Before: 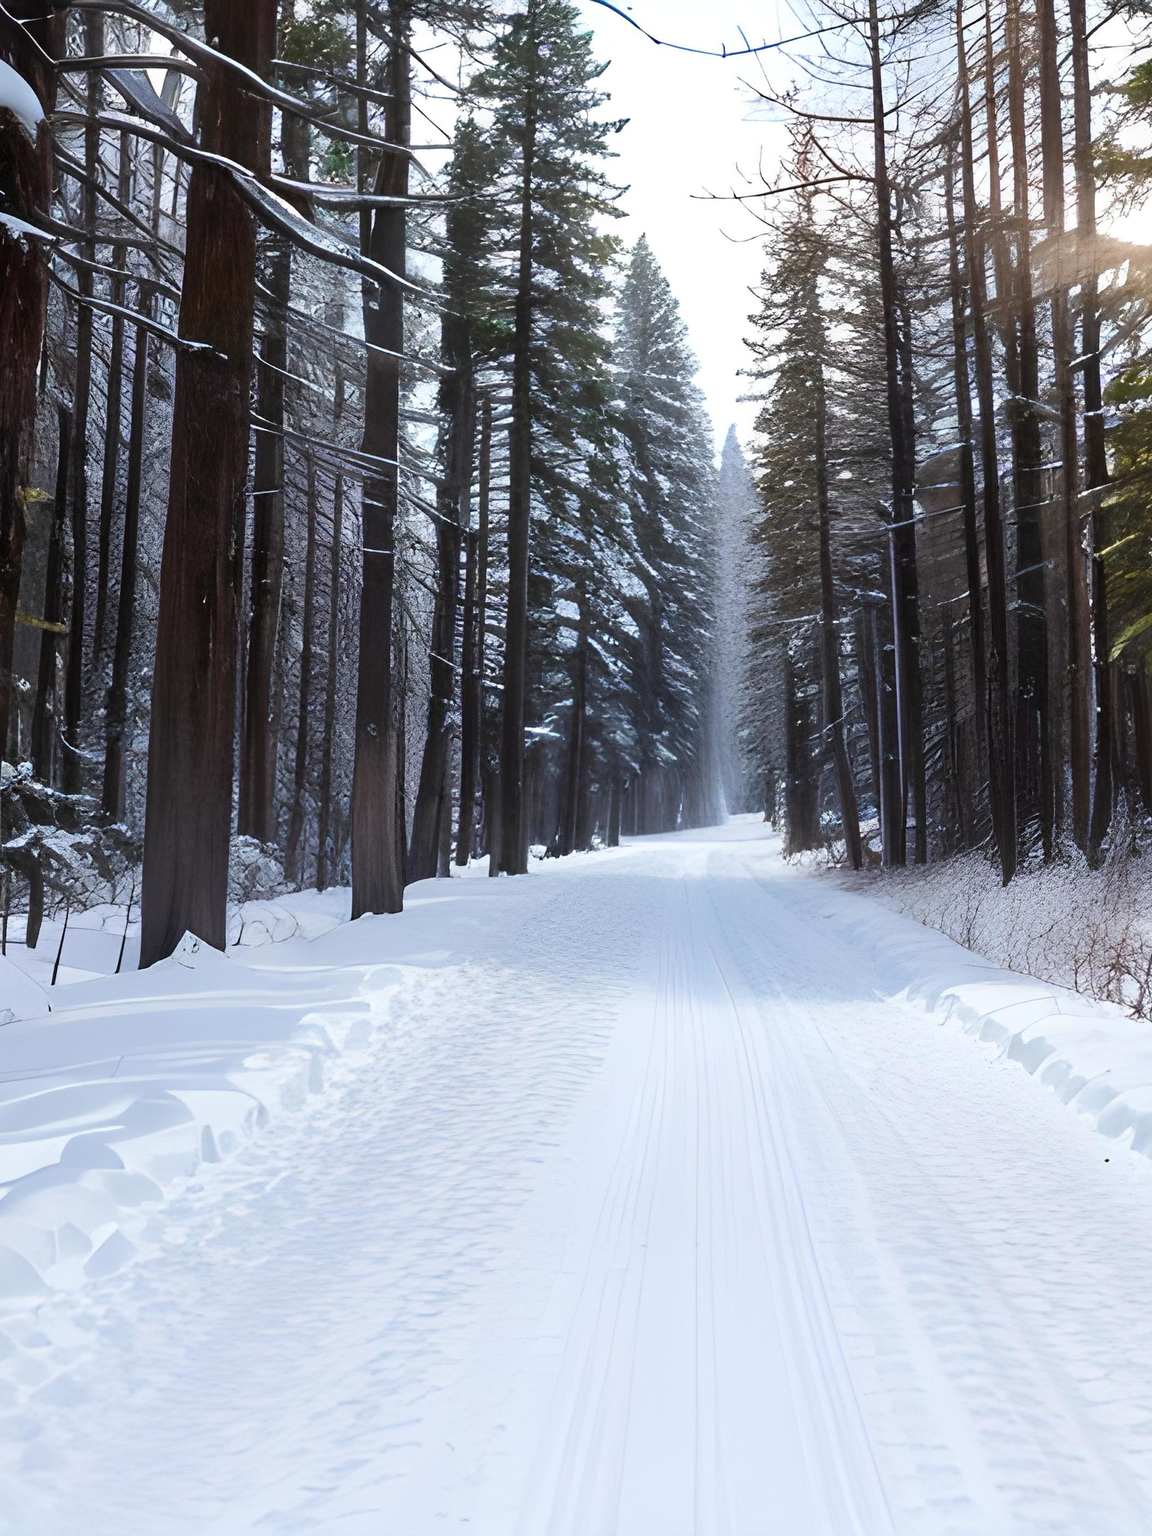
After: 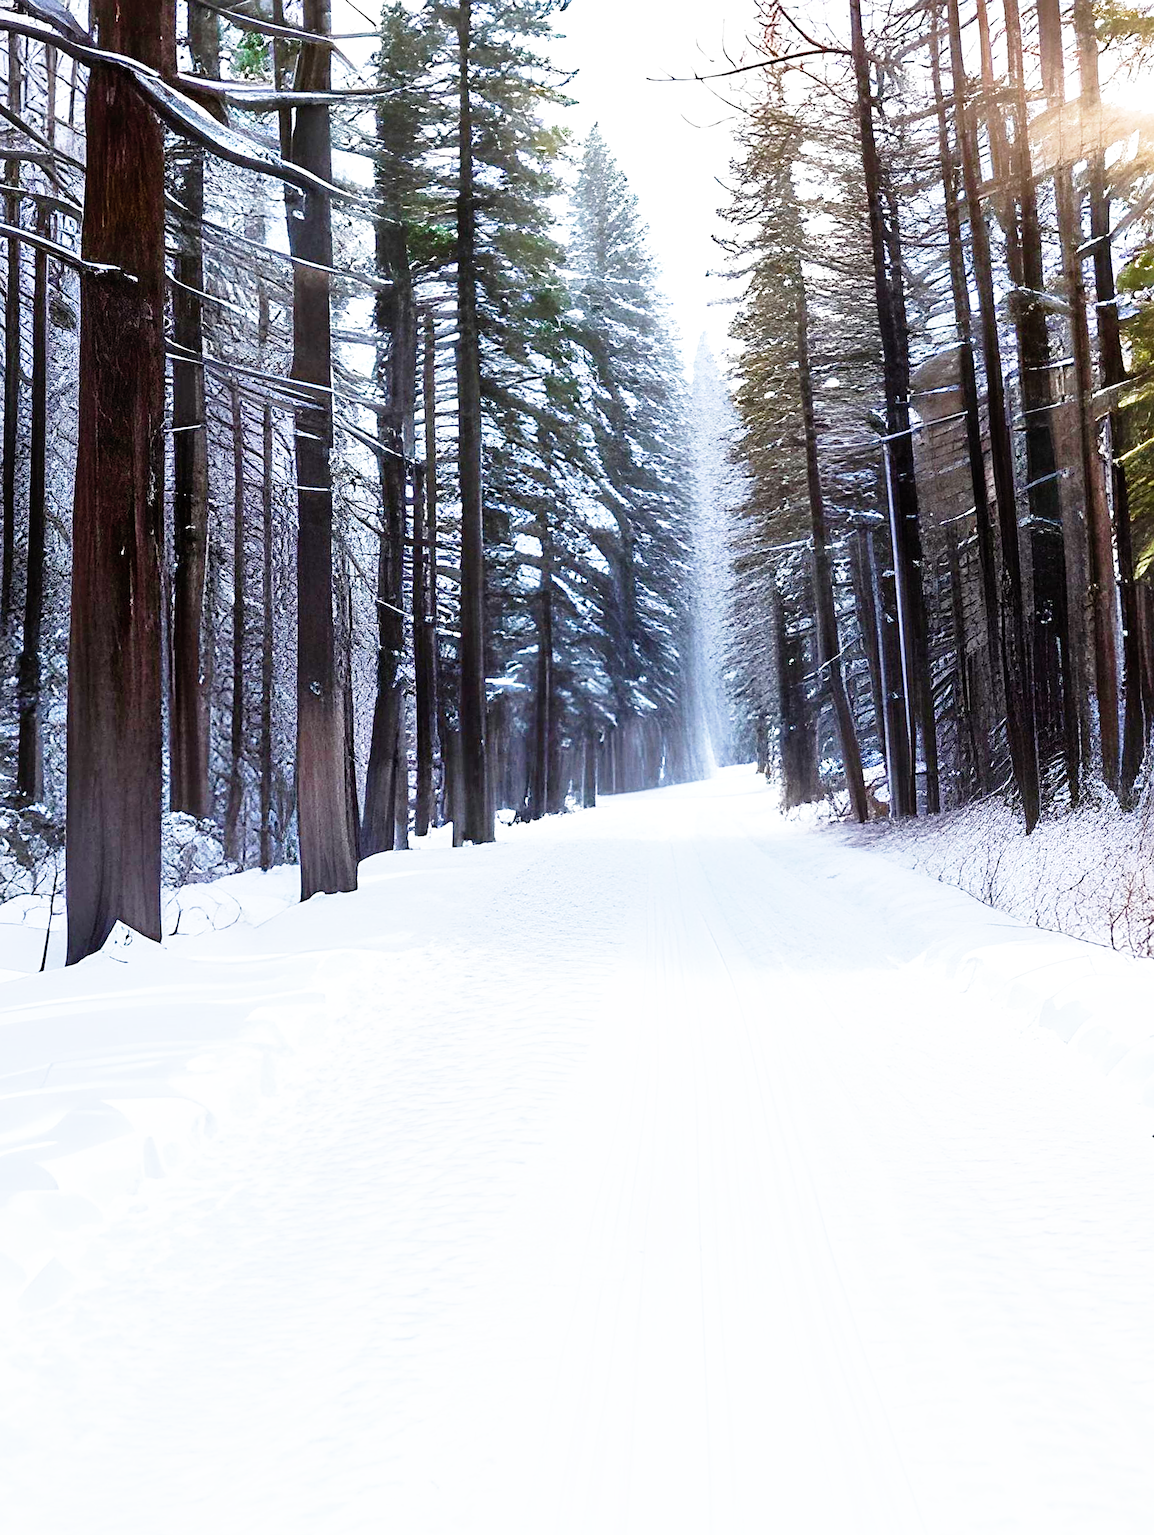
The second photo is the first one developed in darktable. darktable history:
sharpen: on, module defaults
local contrast: mode bilateral grid, contrast 20, coarseness 49, detail 120%, midtone range 0.2
base curve: curves: ch0 [(0, 0) (0.012, 0.01) (0.073, 0.168) (0.31, 0.711) (0.645, 0.957) (1, 1)], preserve colors none
velvia: on, module defaults
crop and rotate: angle 2.3°, left 5.448%, top 5.715%
